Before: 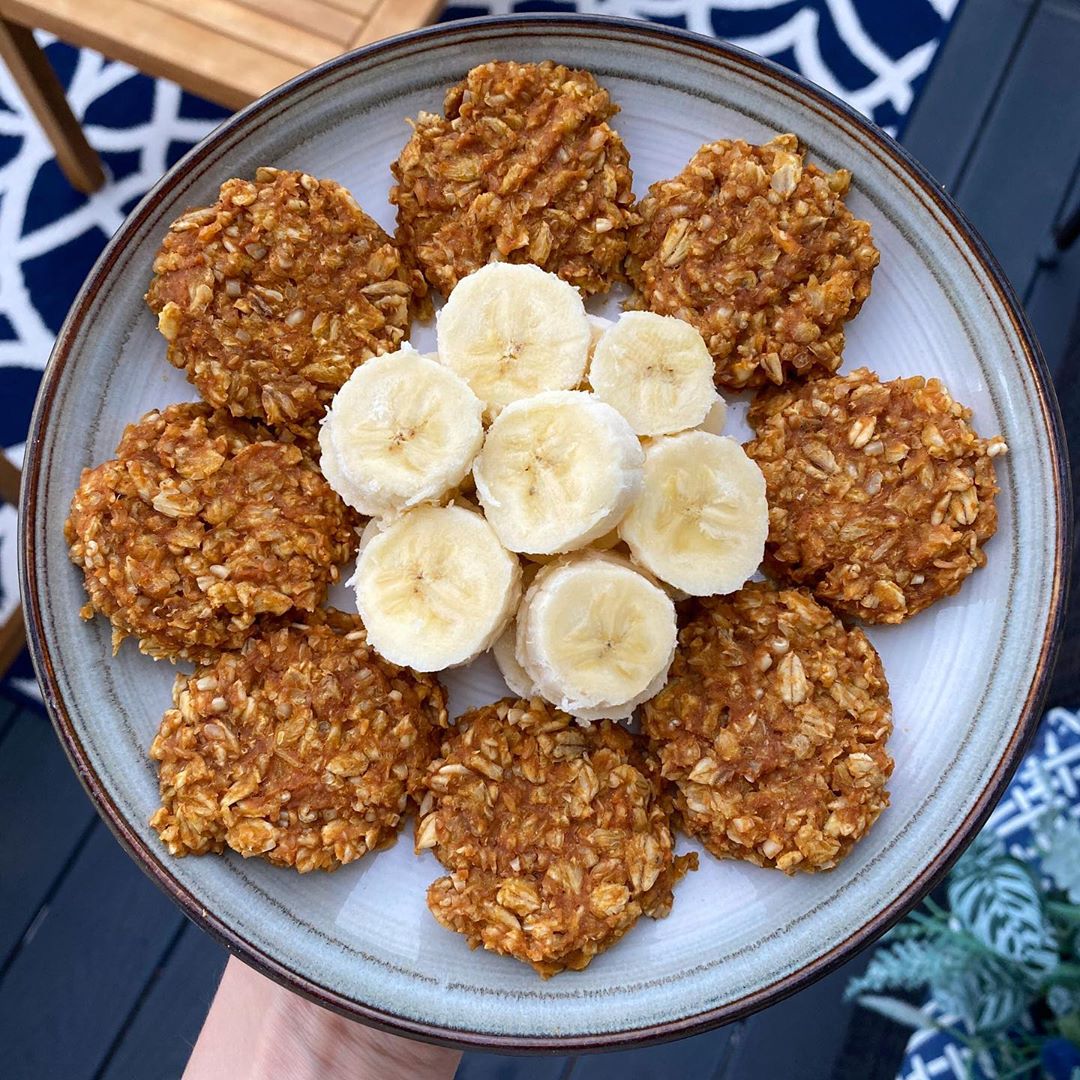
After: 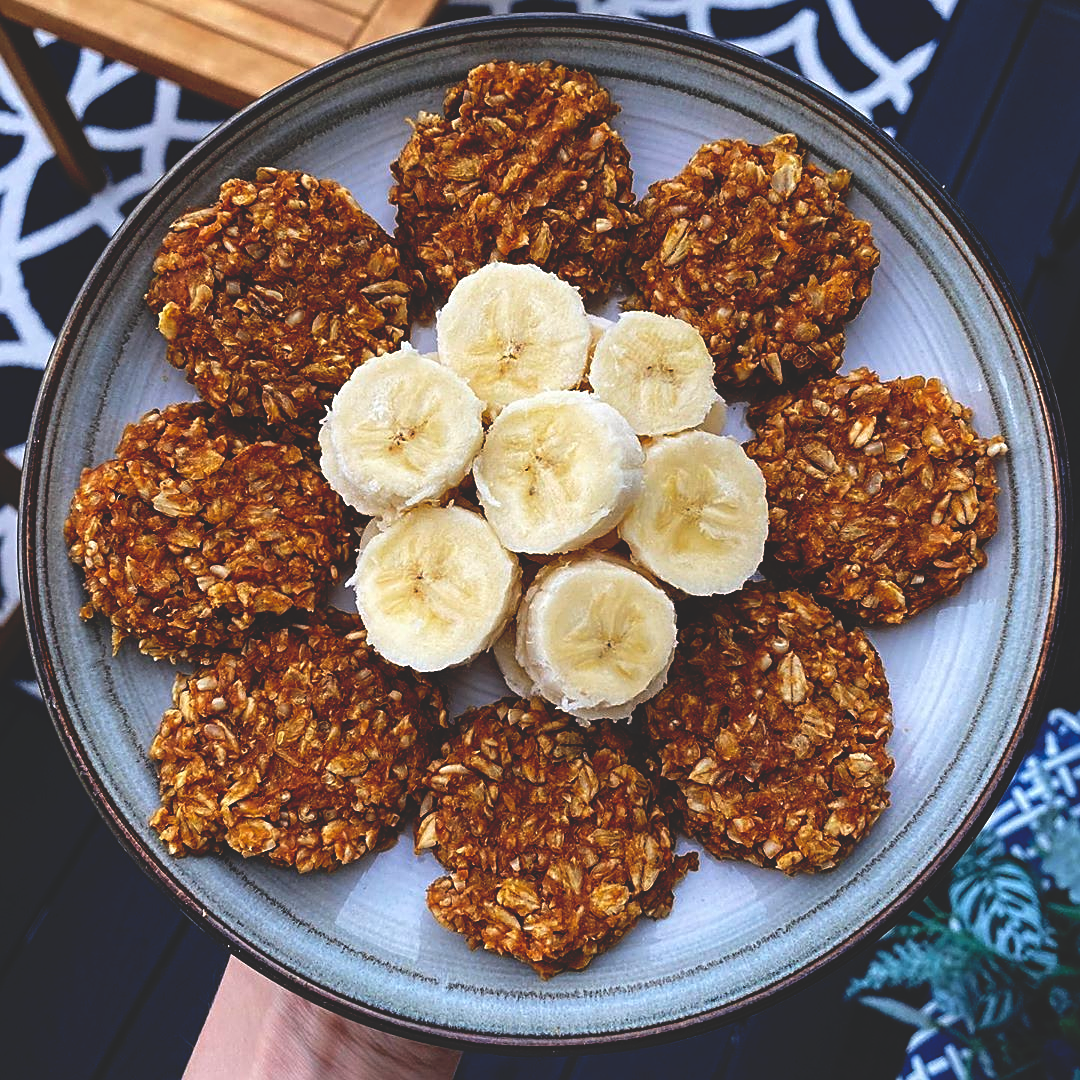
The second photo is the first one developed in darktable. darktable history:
base curve: curves: ch0 [(0, 0.02) (0.083, 0.036) (1, 1)], preserve colors none
sharpen: on, module defaults
exposure: exposure -0.011 EV, compensate highlight preservation false
